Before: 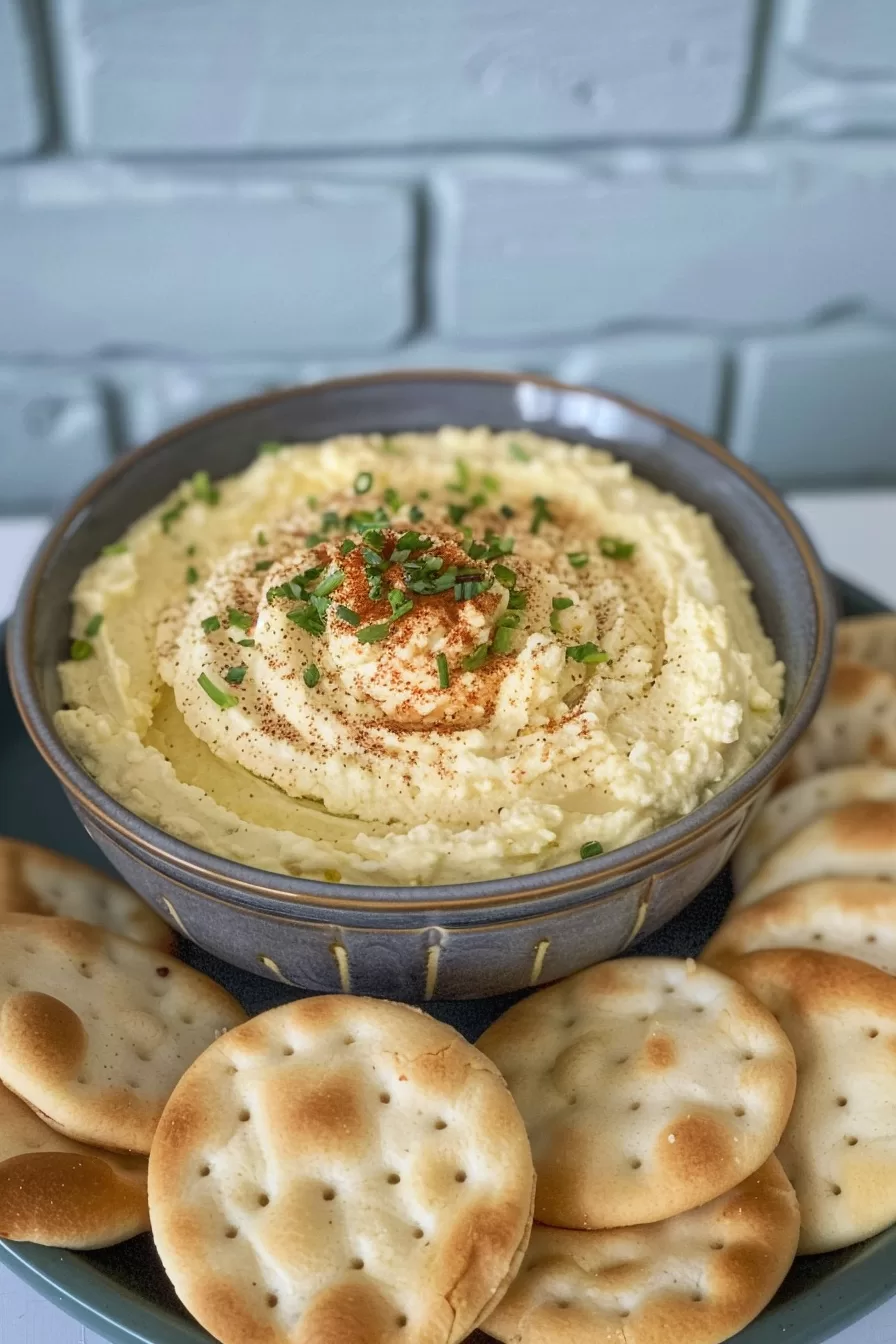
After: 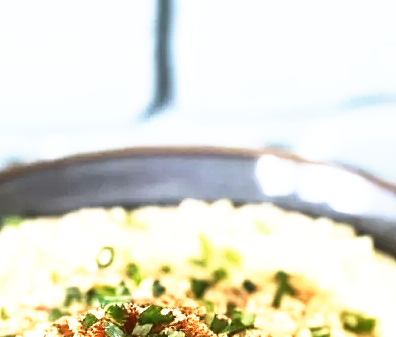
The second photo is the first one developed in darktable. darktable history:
base curve: curves: ch0 [(0, 0) (0.495, 0.917) (1, 1)], preserve colors none
tone equalizer: -8 EV -1.09 EV, -7 EV -0.997 EV, -6 EV -0.905 EV, -5 EV -0.556 EV, -3 EV 0.573 EV, -2 EV 0.88 EV, -1 EV 1.01 EV, +0 EV 1.06 EV, edges refinement/feathering 500, mask exposure compensation -1.57 EV, preserve details no
crop: left 28.898%, top 16.873%, right 26.853%, bottom 58.035%
